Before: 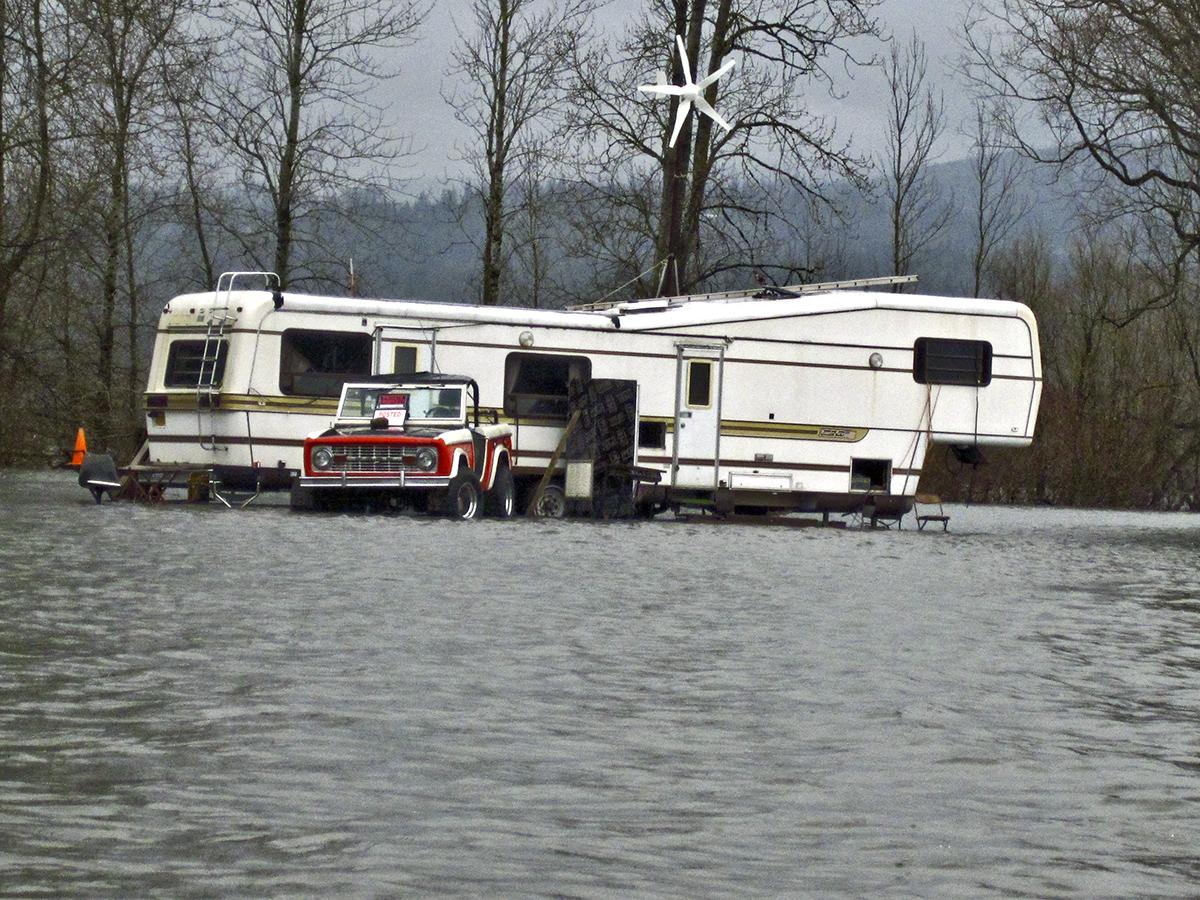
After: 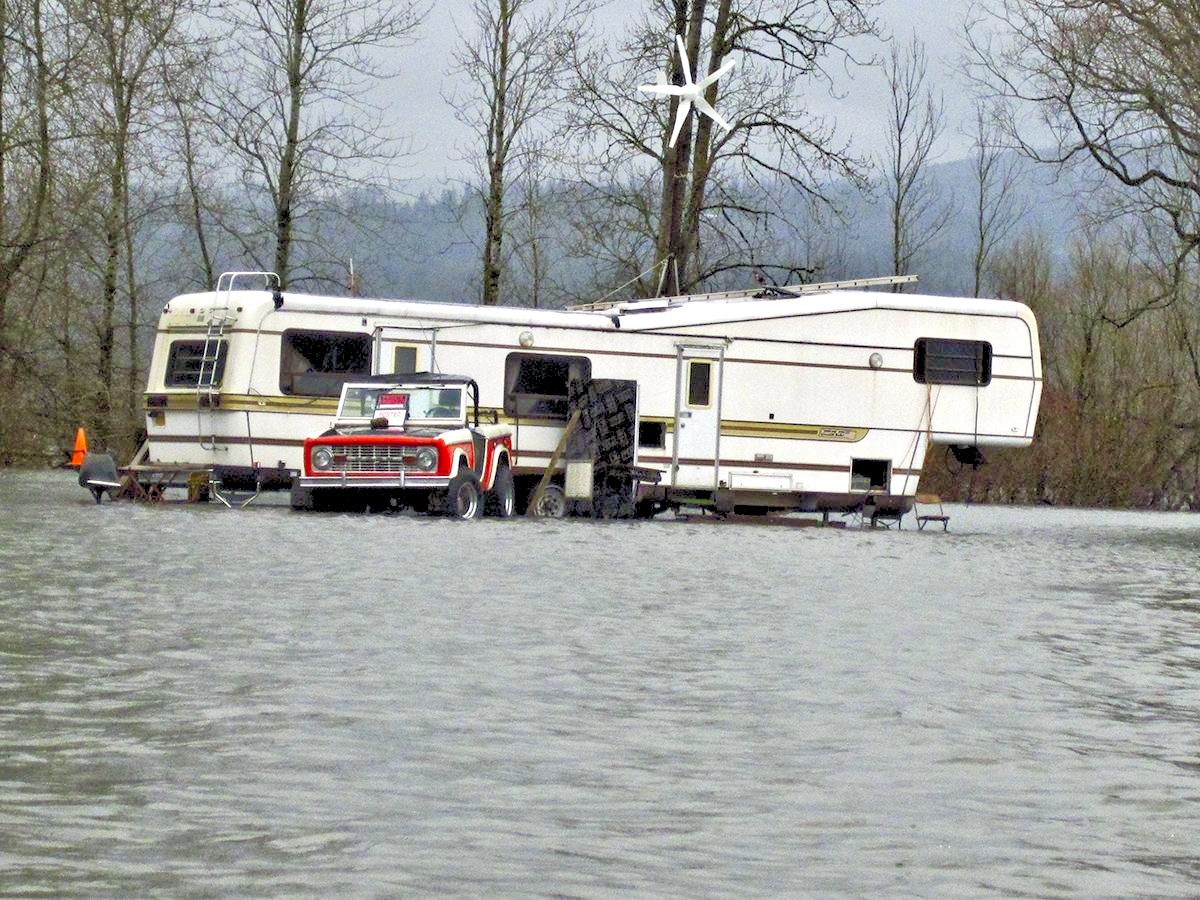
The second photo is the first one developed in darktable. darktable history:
levels: levels [0.072, 0.414, 0.976]
tone equalizer: -8 EV -0.544 EV, smoothing diameter 24.92%, edges refinement/feathering 10.07, preserve details guided filter
